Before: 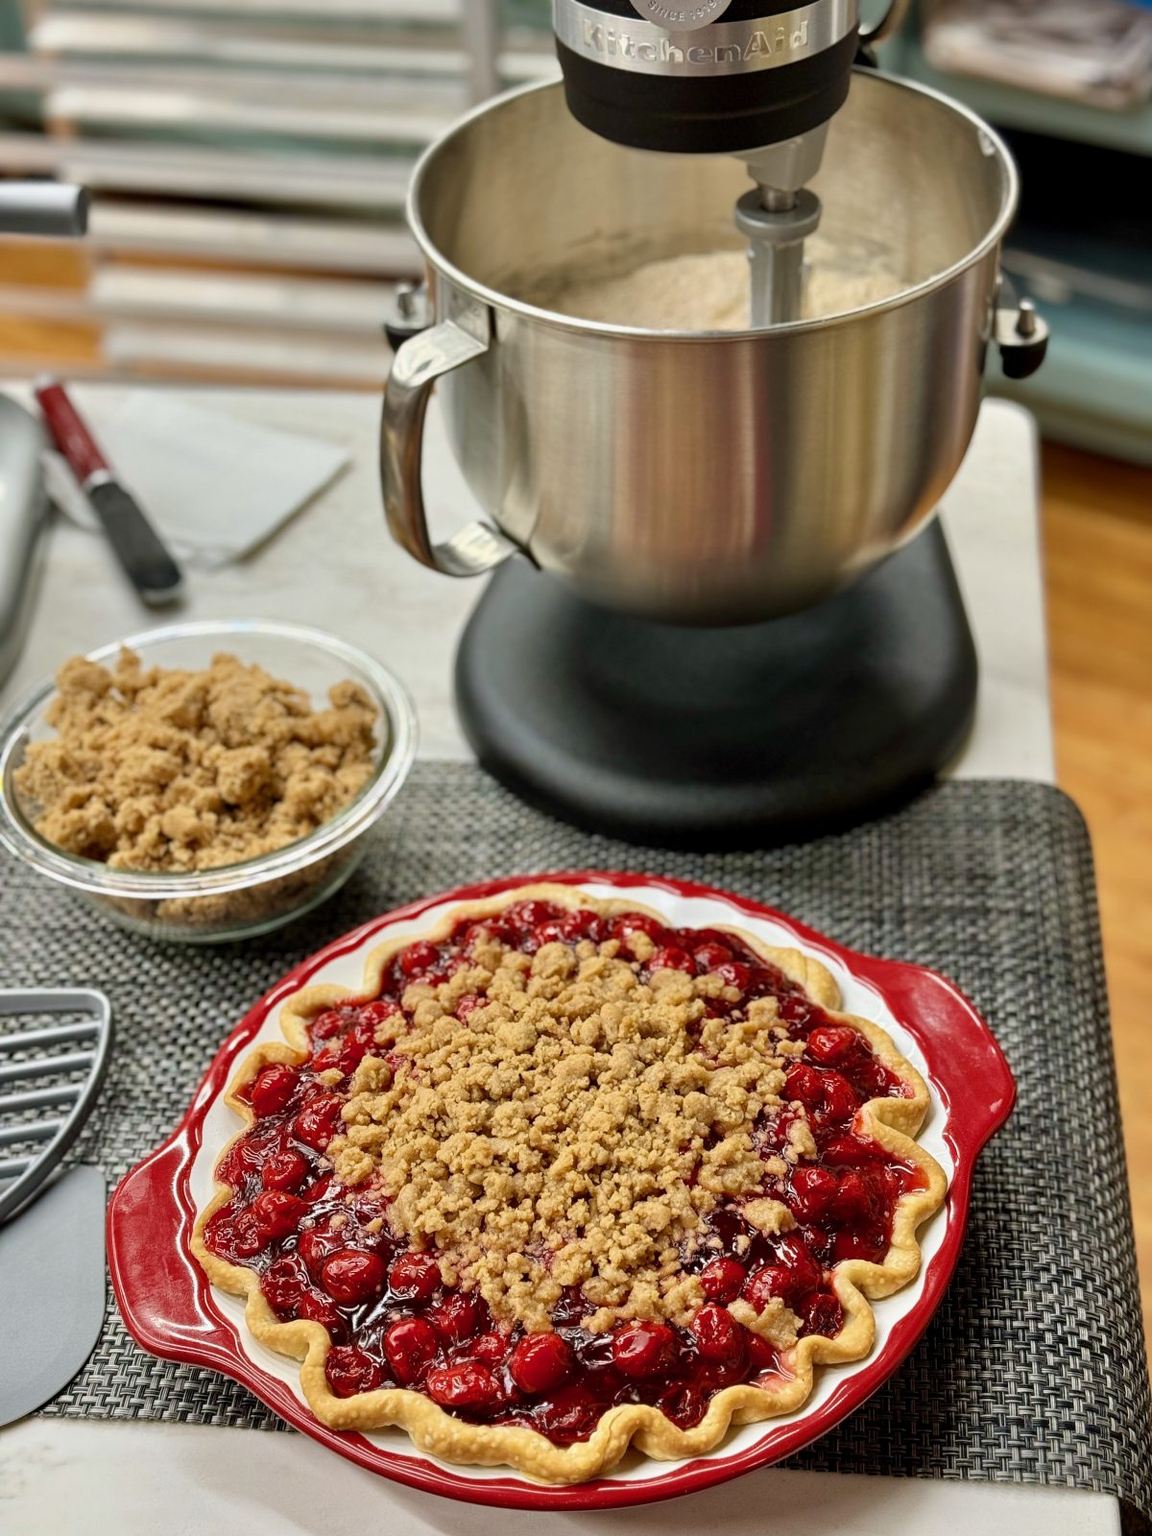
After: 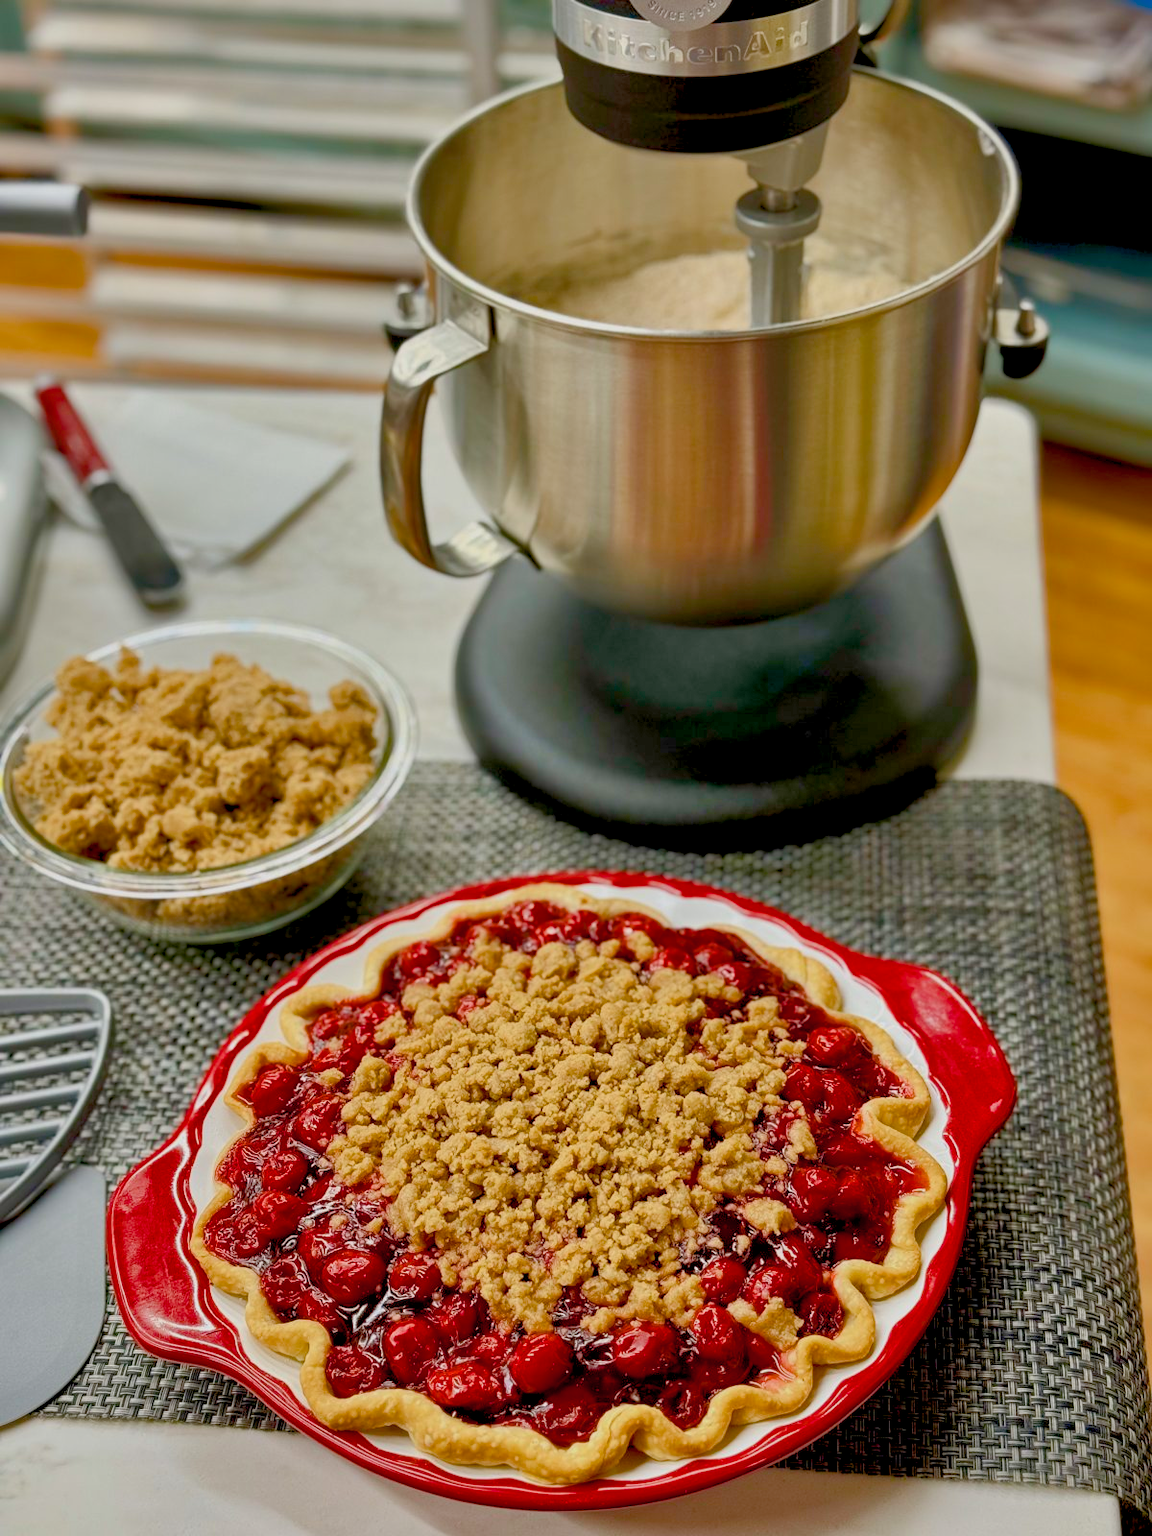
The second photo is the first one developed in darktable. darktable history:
shadows and highlights: on, module defaults
color balance rgb: global offset › luminance -0.5%, perceptual saturation grading › highlights -17.77%, perceptual saturation grading › mid-tones 33.1%, perceptual saturation grading › shadows 50.52%, perceptual brilliance grading › highlights 10.8%, perceptual brilliance grading › shadows -10.8%, global vibrance 24.22%, contrast -25%
